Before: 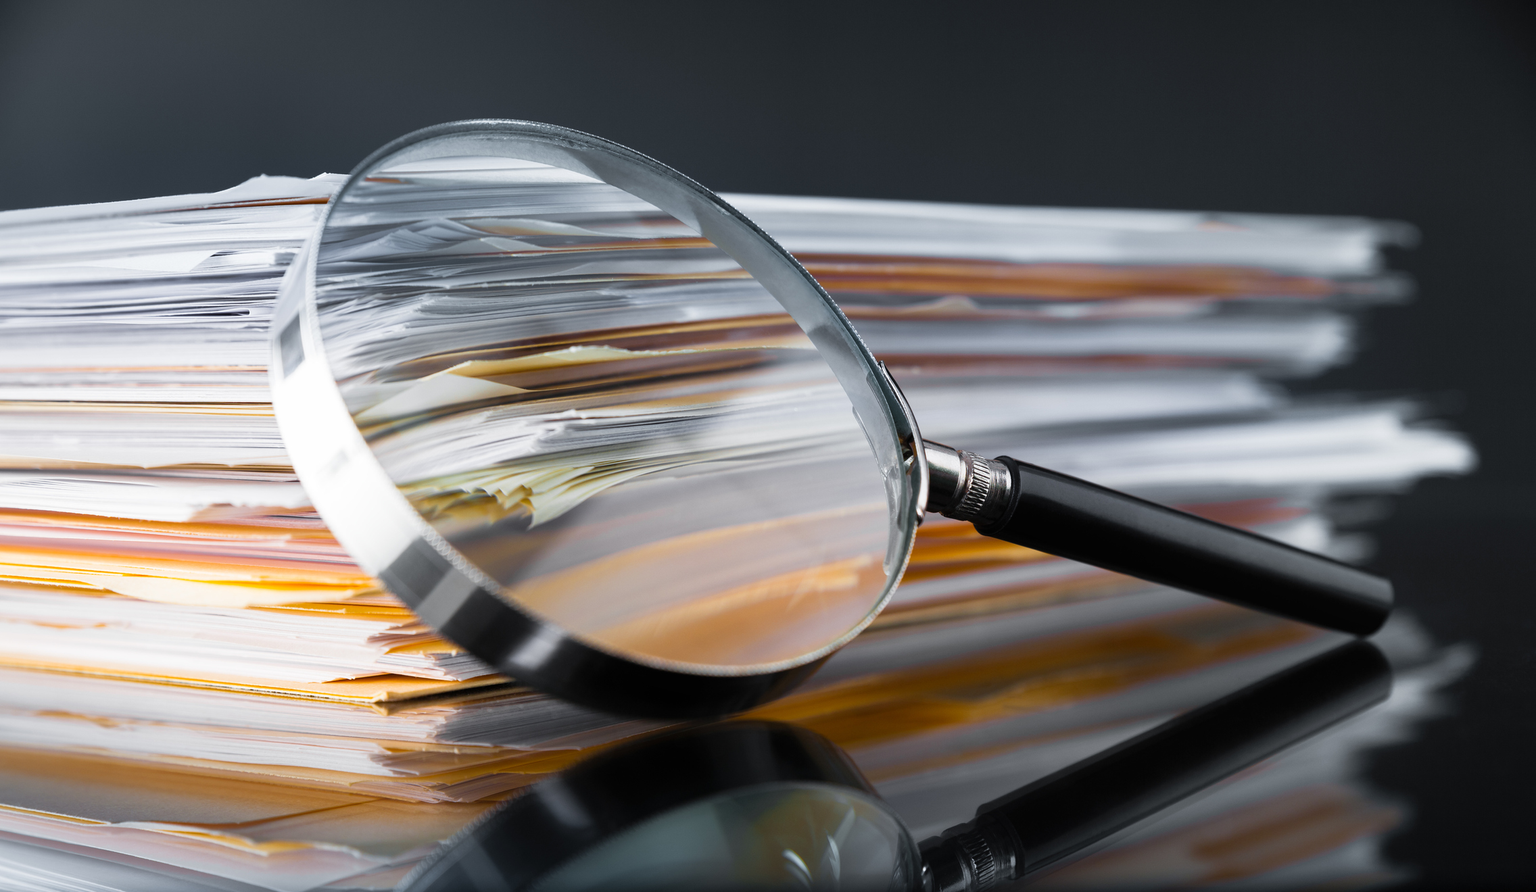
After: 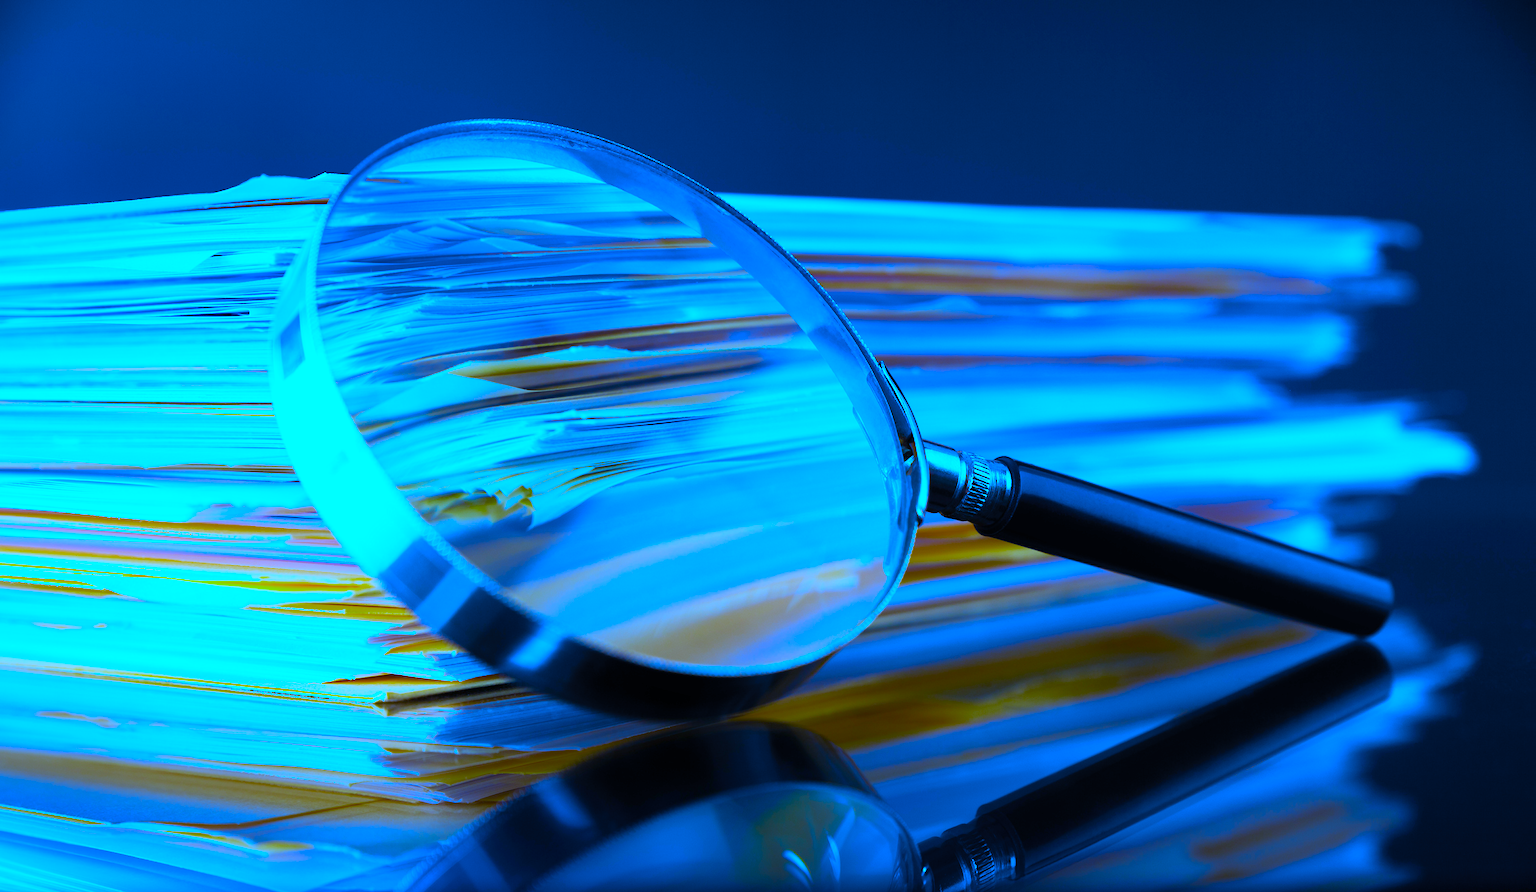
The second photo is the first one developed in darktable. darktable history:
color calibration: illuminant as shot in camera, x 0.37, y 0.382, temperature 4313.32 K
white balance: red 0.766, blue 1.537
color correction: highlights a* -10.77, highlights b* 9.8, saturation 1.72
